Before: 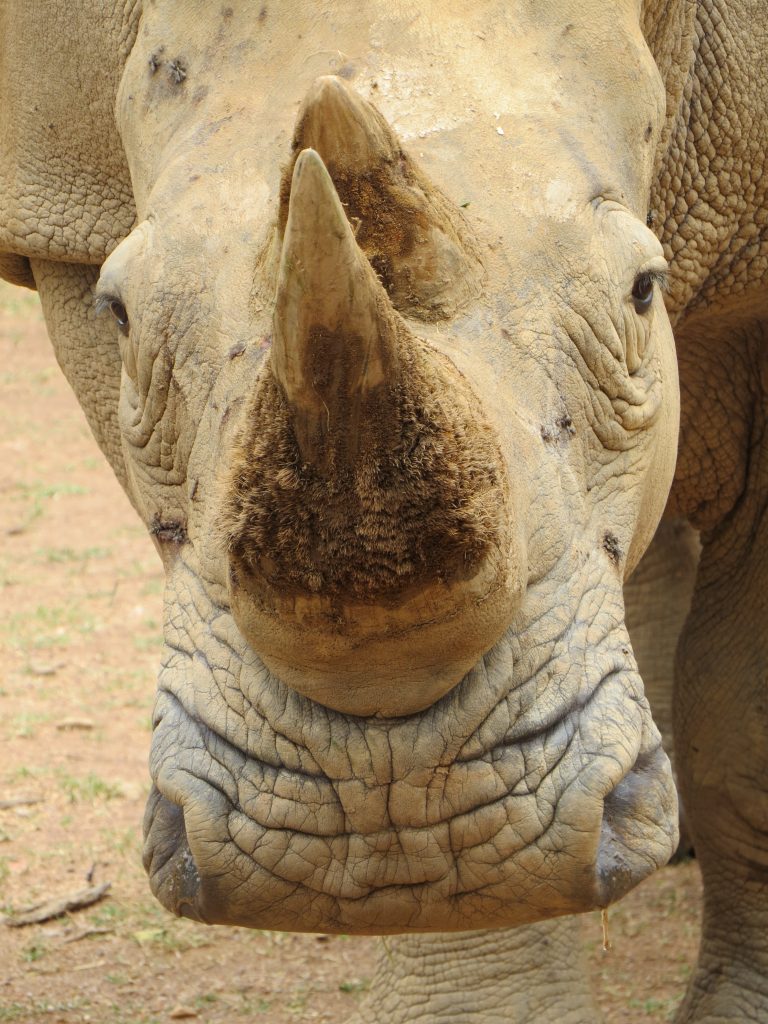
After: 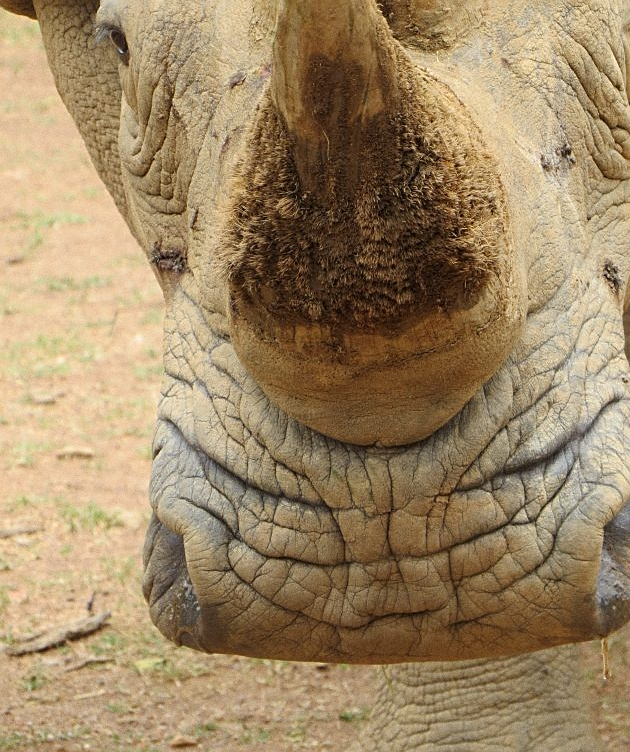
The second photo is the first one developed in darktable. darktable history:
grain: on, module defaults
sharpen: amount 0.478
white balance: emerald 1
crop: top 26.531%, right 17.959%
